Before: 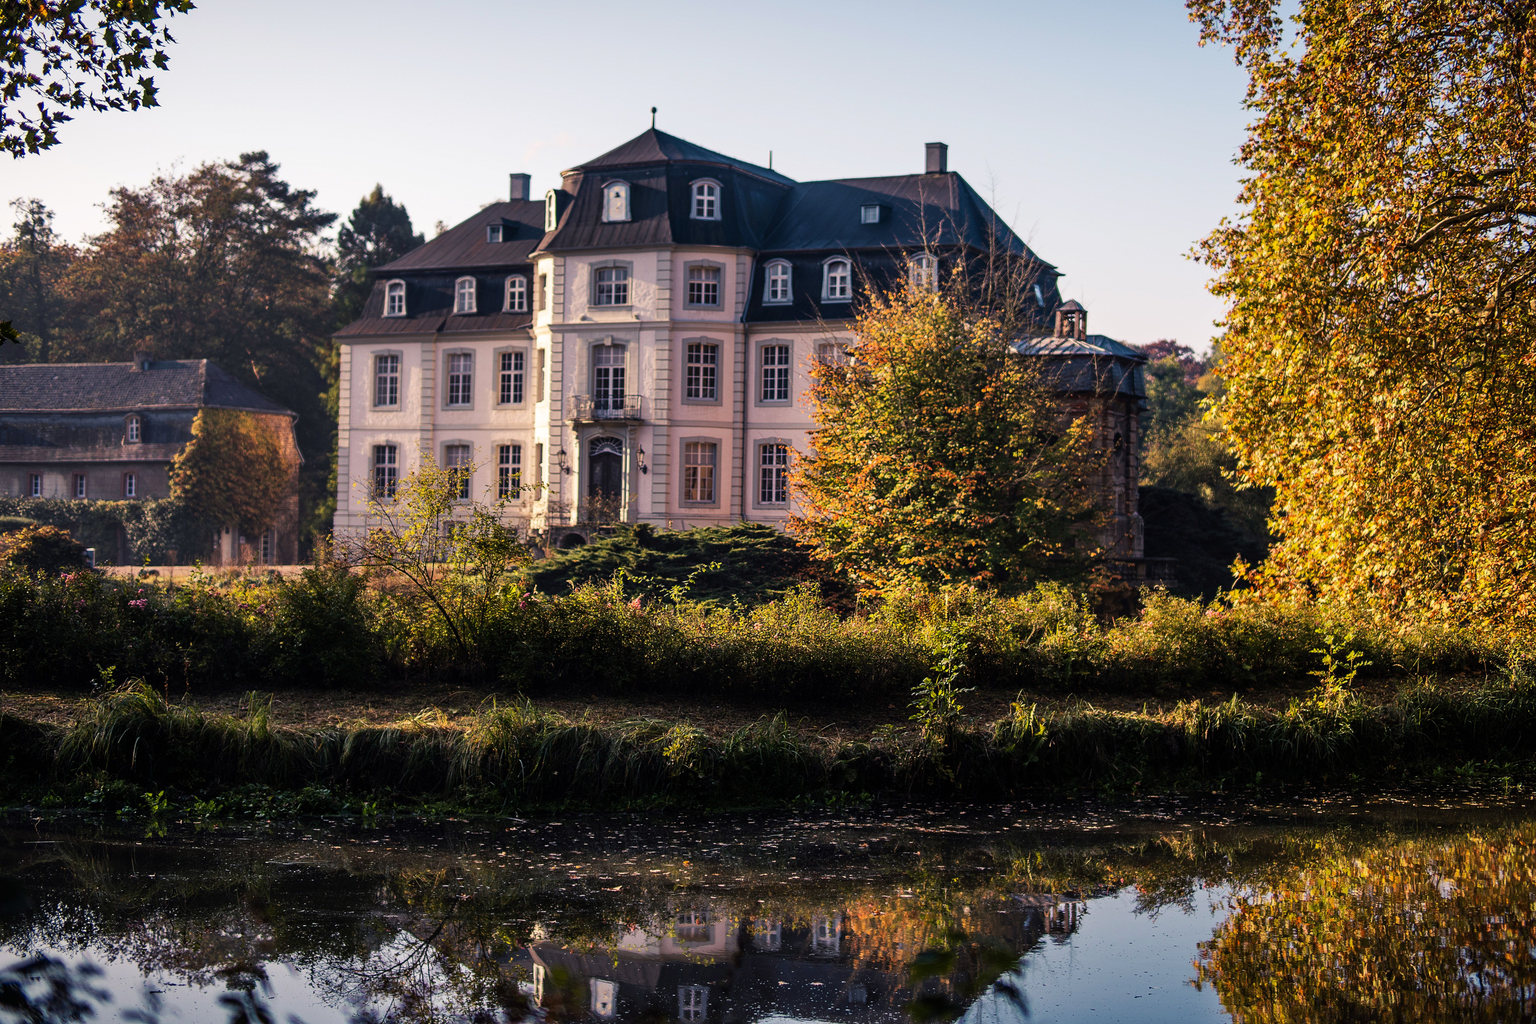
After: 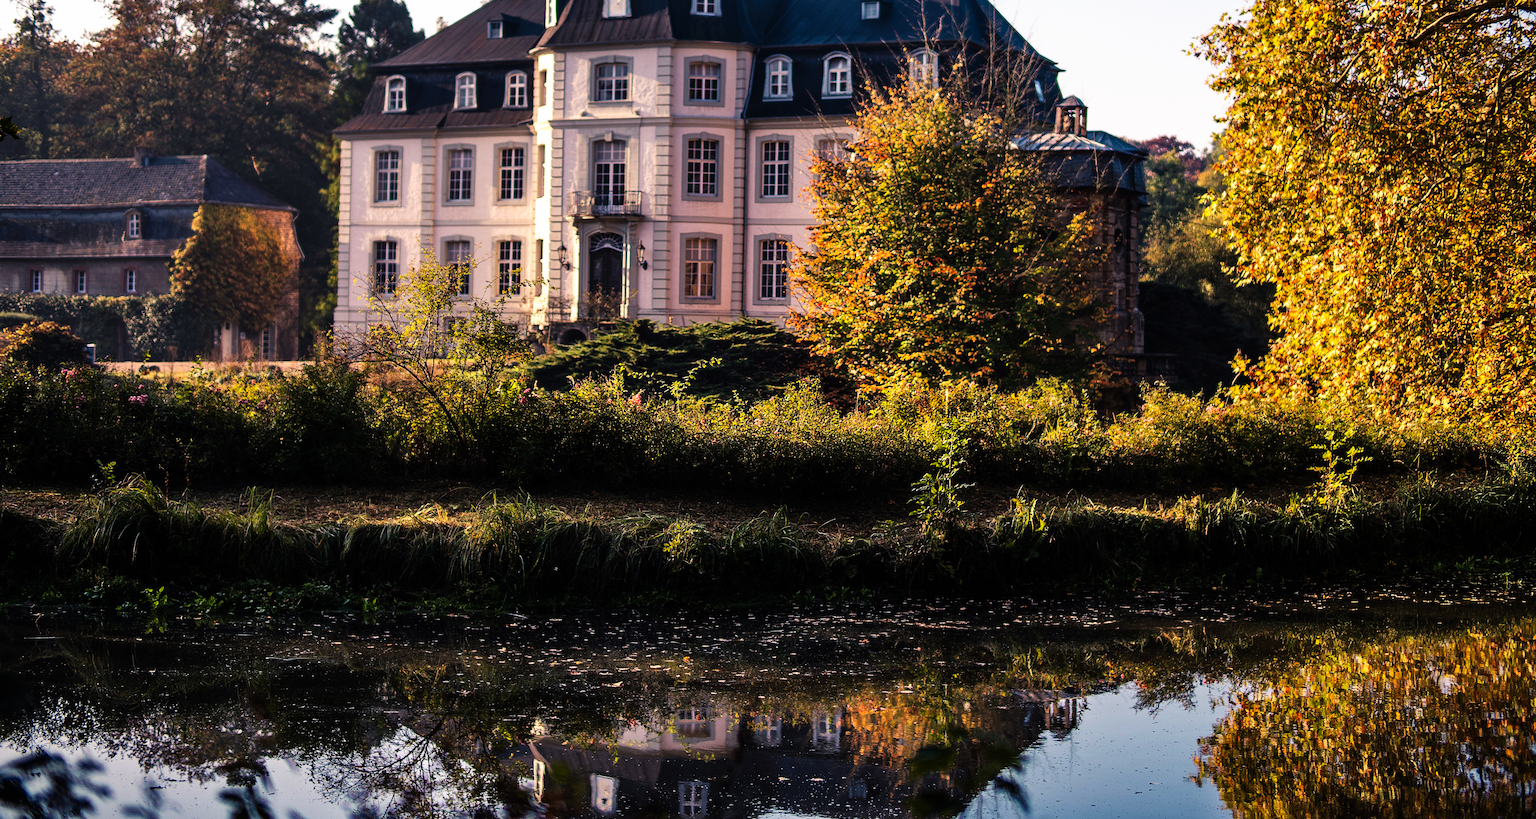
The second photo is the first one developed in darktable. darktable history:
crop and rotate: top 19.998%
tone curve: curves: ch0 [(0, 0) (0.003, 0.002) (0.011, 0.006) (0.025, 0.014) (0.044, 0.025) (0.069, 0.039) (0.1, 0.056) (0.136, 0.086) (0.177, 0.129) (0.224, 0.183) (0.277, 0.247) (0.335, 0.318) (0.399, 0.395) (0.468, 0.48) (0.543, 0.571) (0.623, 0.668) (0.709, 0.773) (0.801, 0.873) (0.898, 0.978) (1, 1)], preserve colors none
